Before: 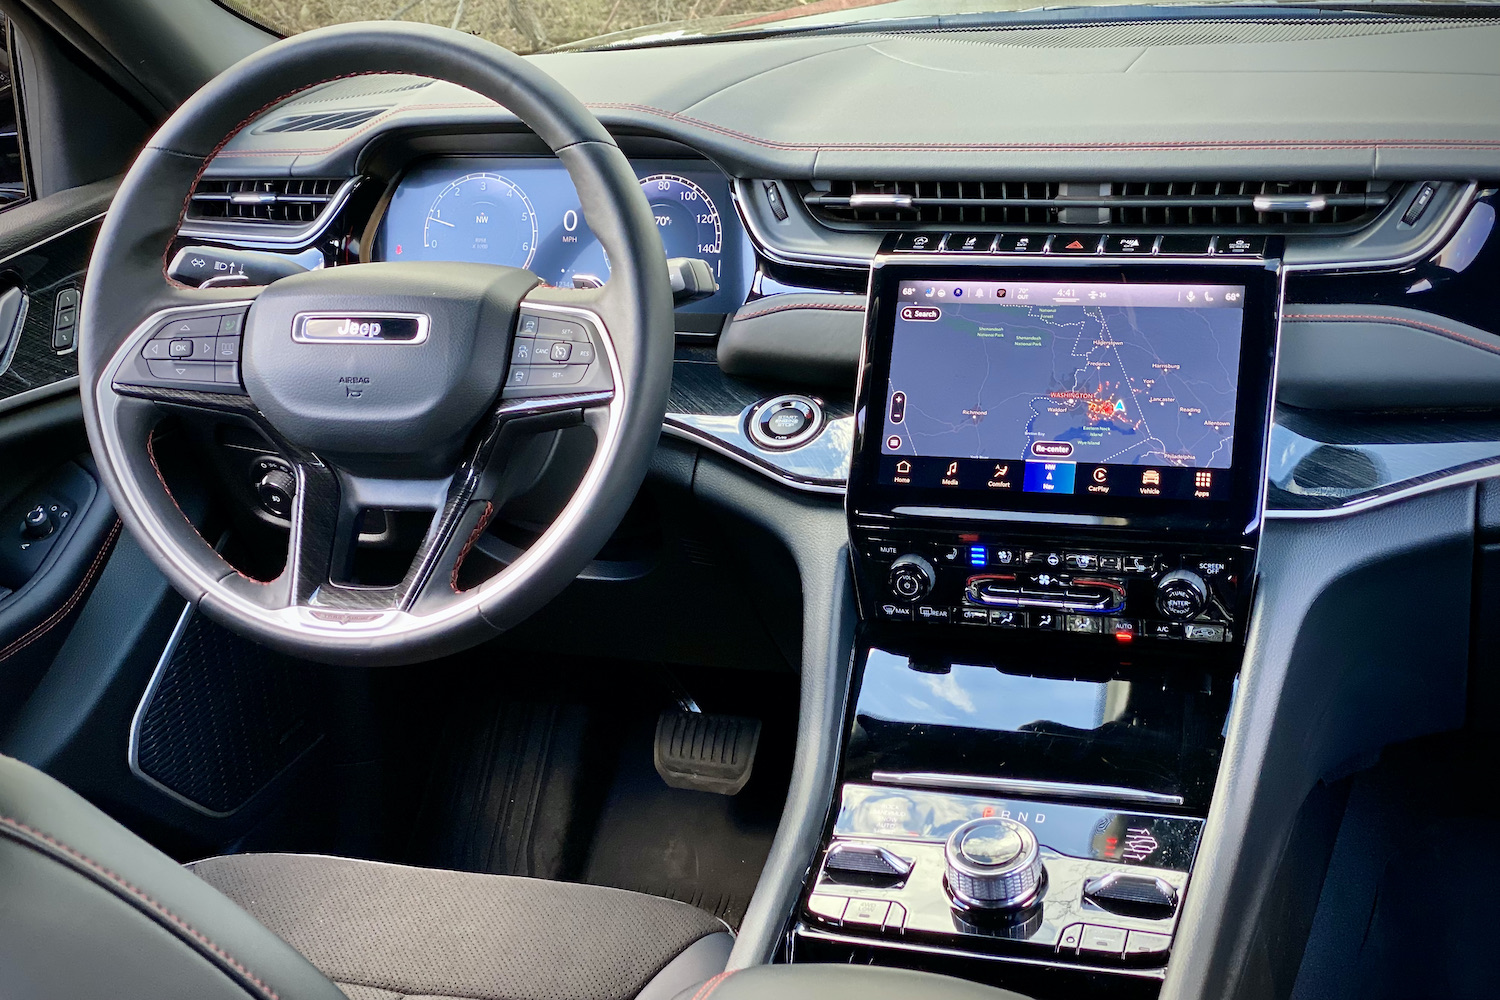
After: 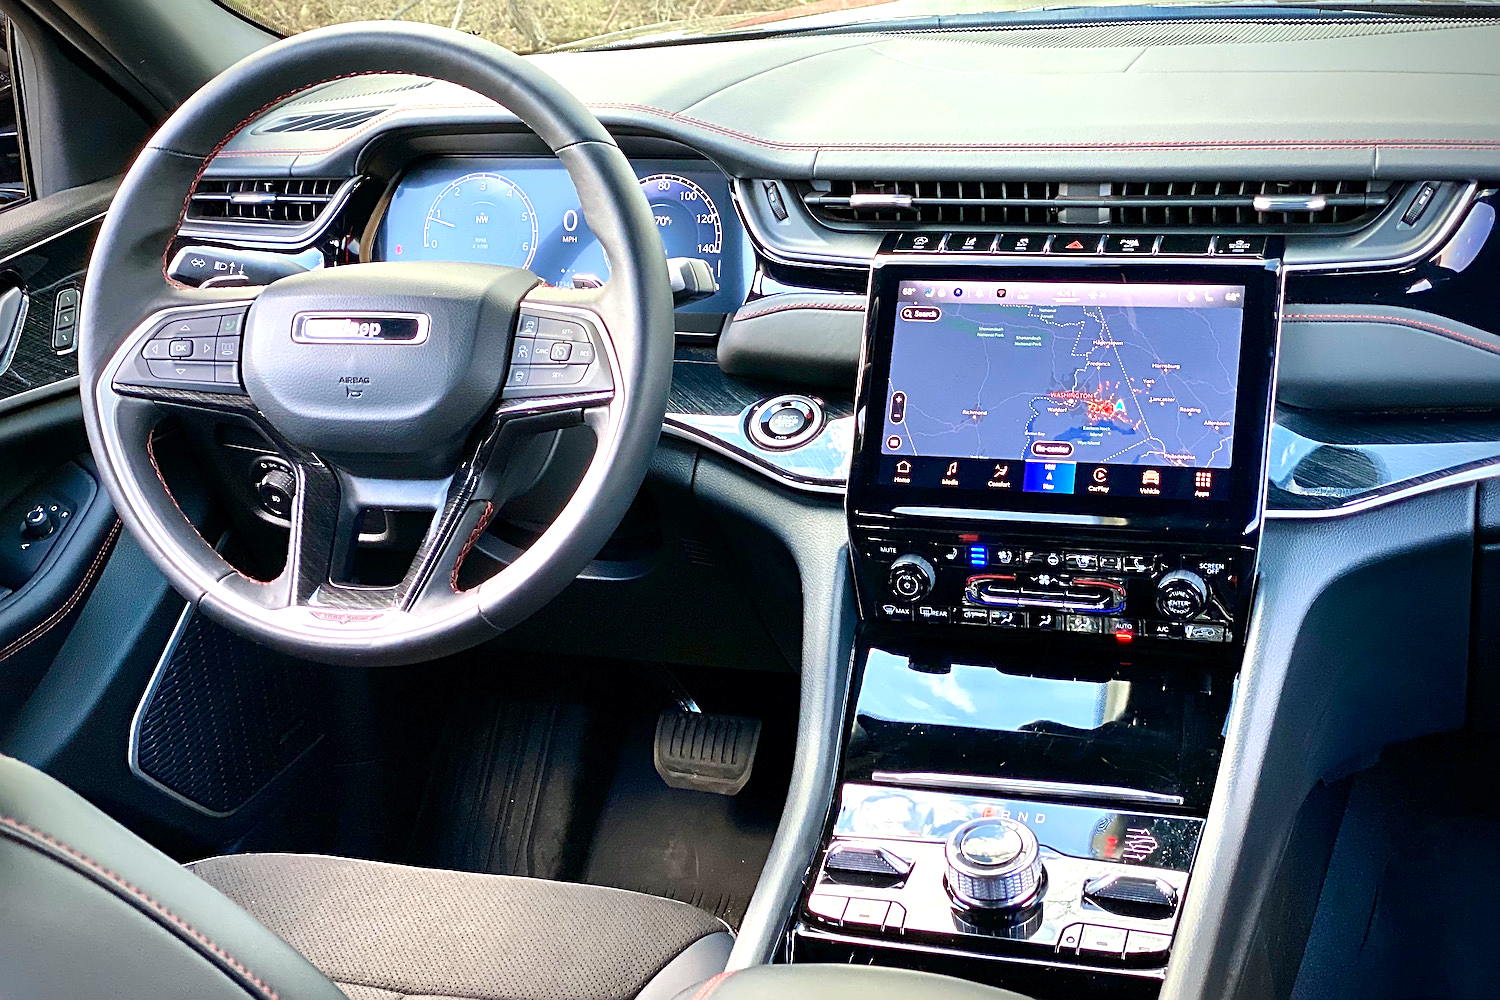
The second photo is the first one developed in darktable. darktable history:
exposure: exposure 0.666 EV, compensate highlight preservation false
sharpen: on, module defaults
